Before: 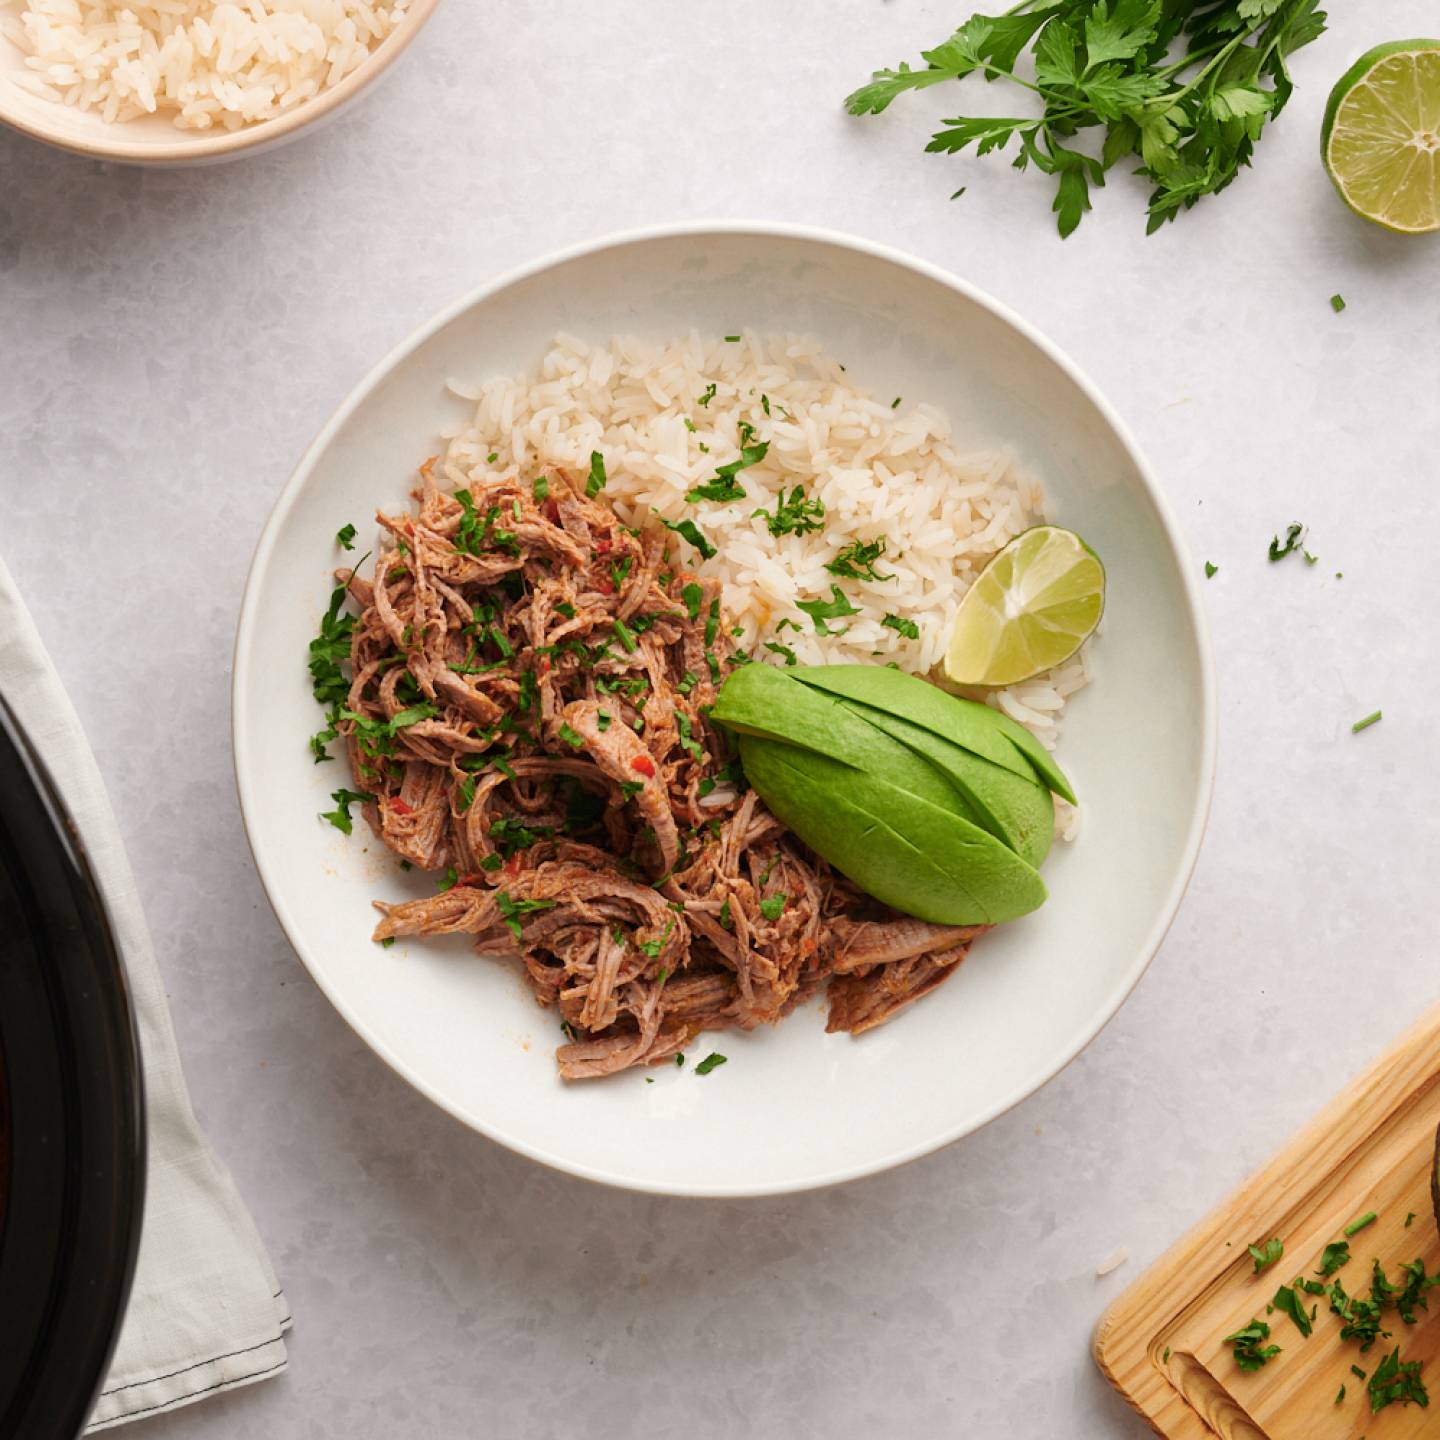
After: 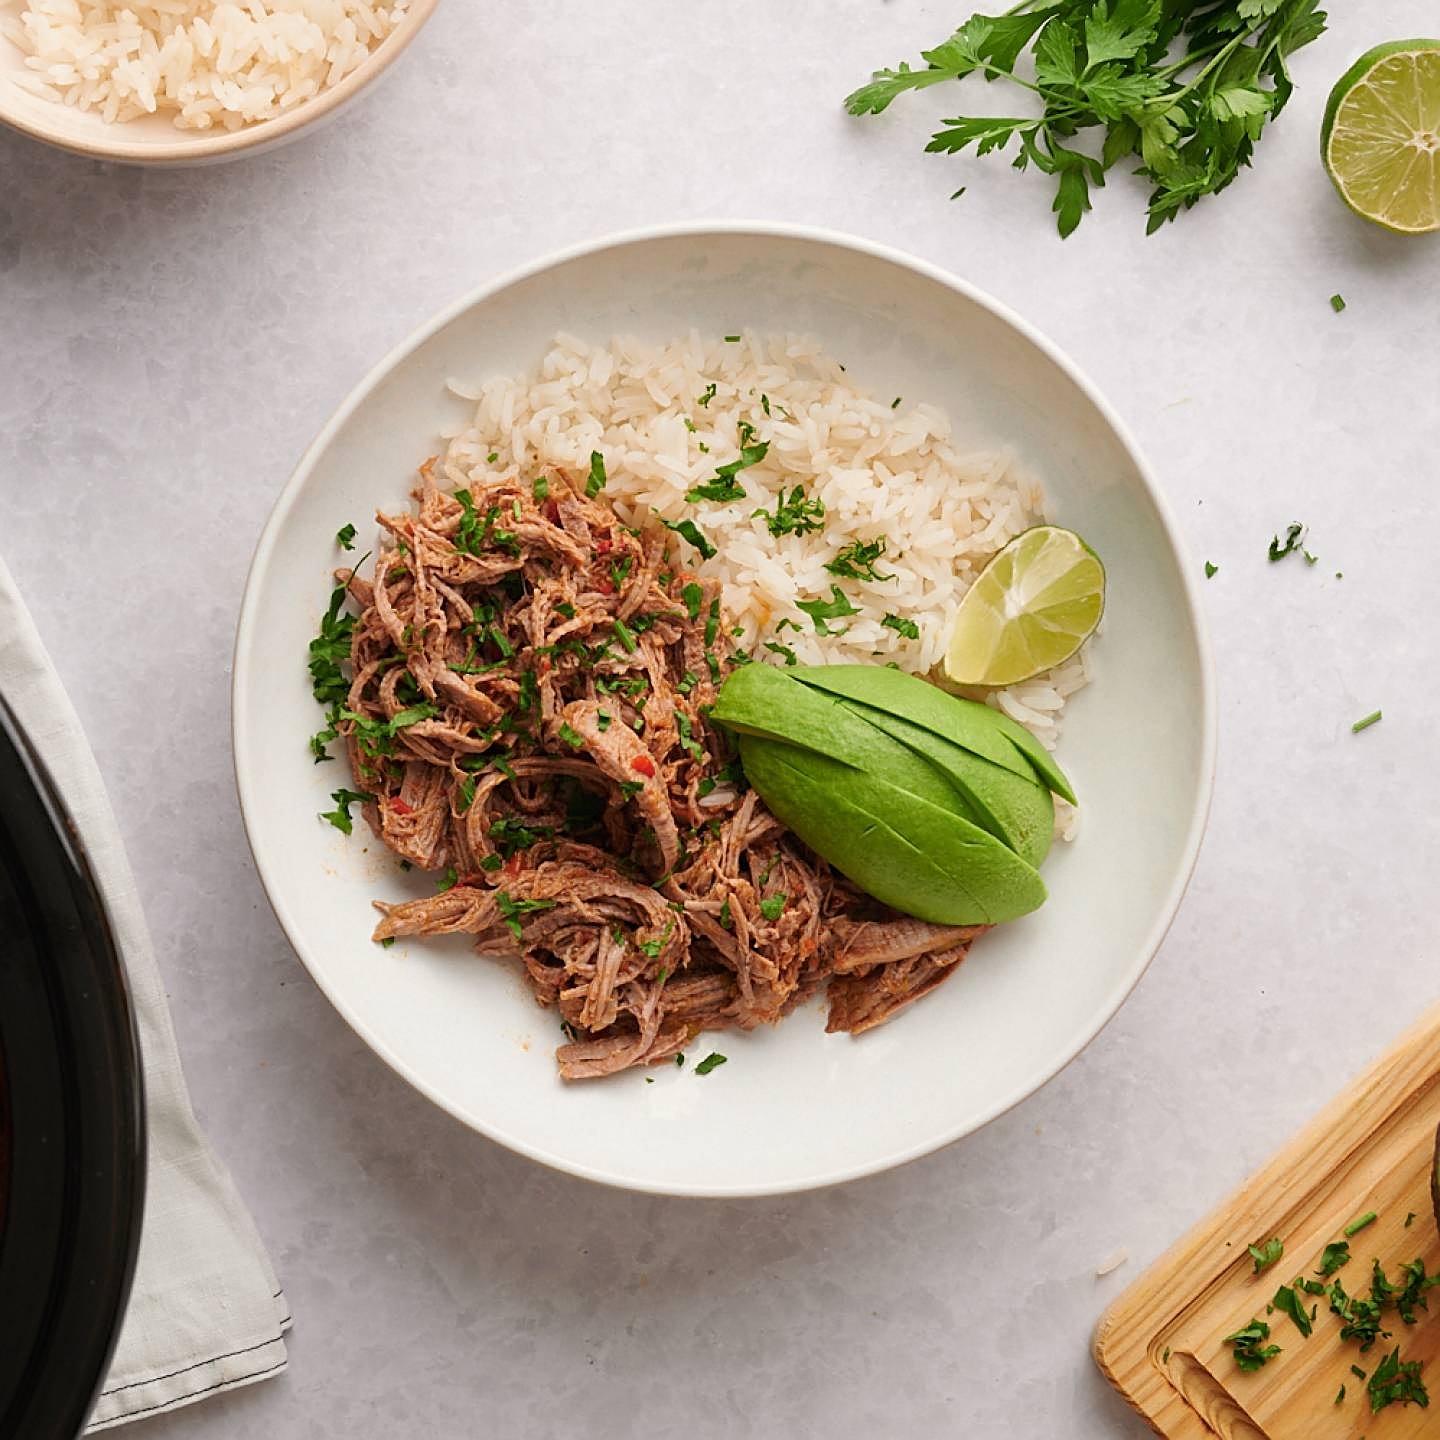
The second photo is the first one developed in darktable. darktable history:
exposure: exposure -0.045 EV, compensate exposure bias true, compensate highlight preservation false
sharpen: on, module defaults
